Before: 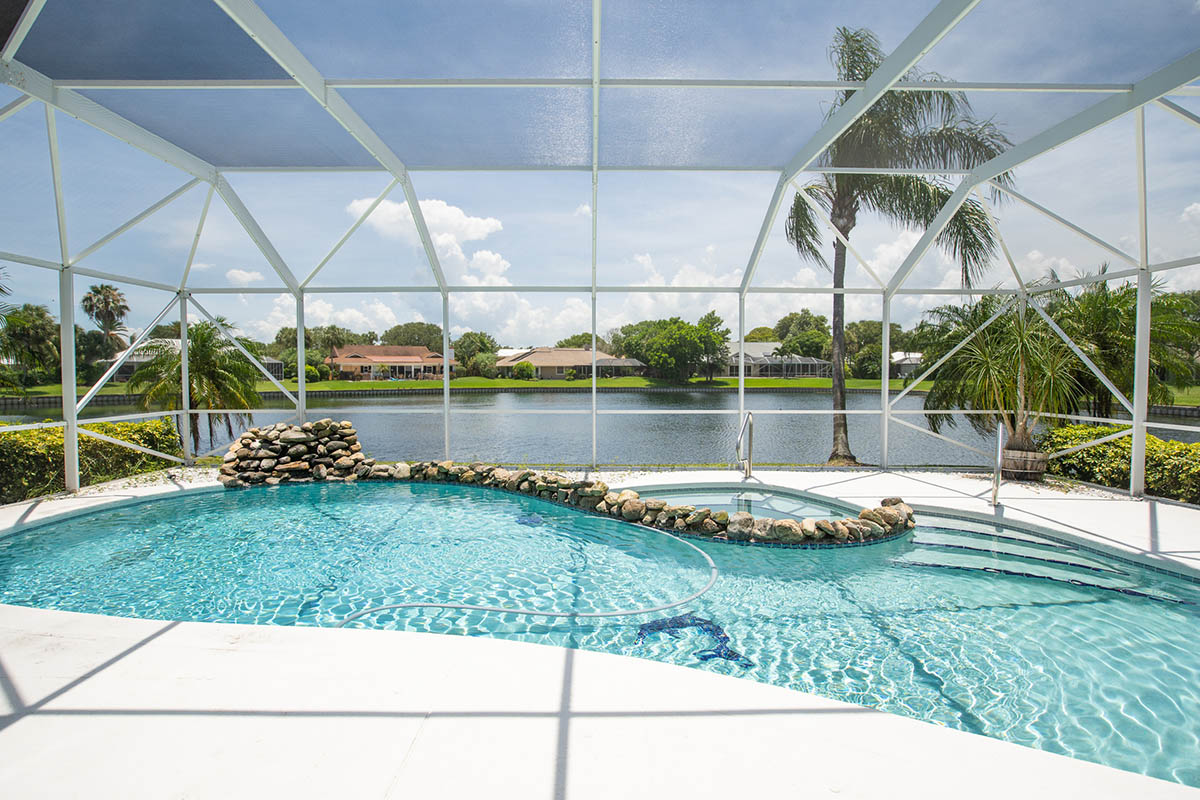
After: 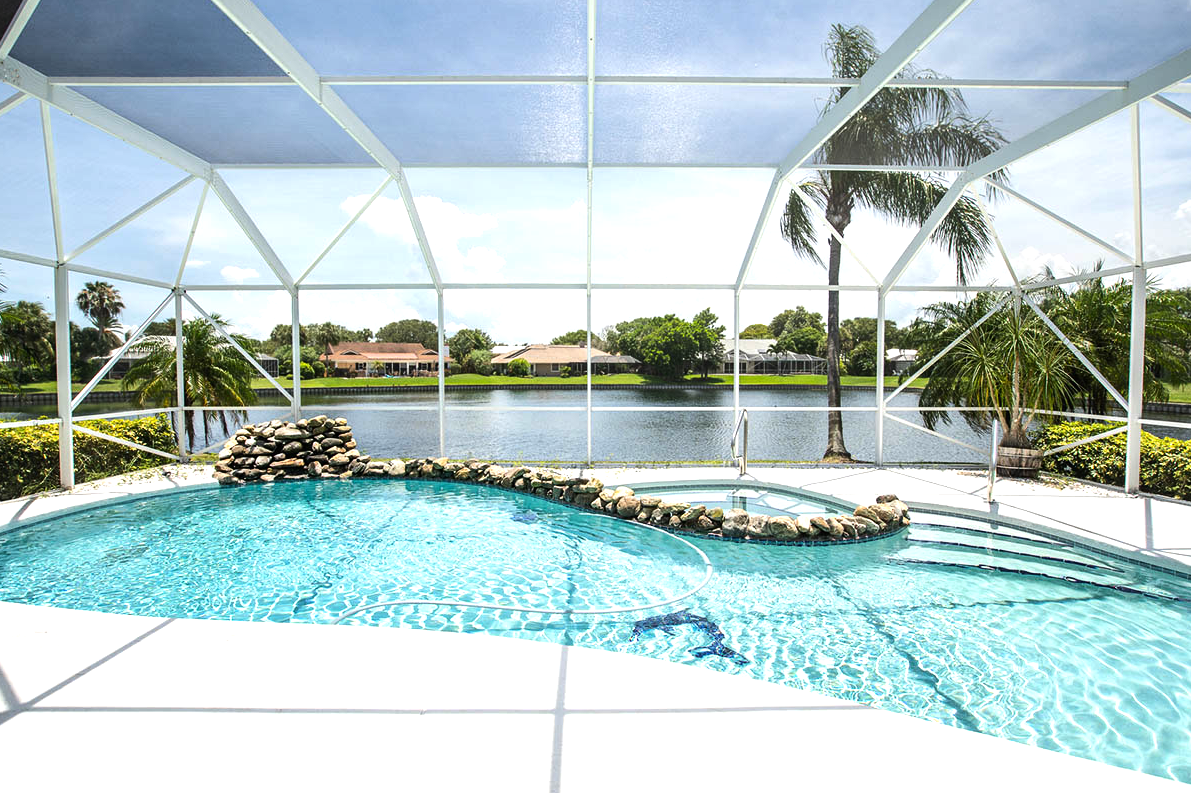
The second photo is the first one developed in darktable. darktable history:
crop: left 0.434%, top 0.485%, right 0.244%, bottom 0.386%
tone equalizer: -8 EV -0.75 EV, -7 EV -0.7 EV, -6 EV -0.6 EV, -5 EV -0.4 EV, -3 EV 0.4 EV, -2 EV 0.6 EV, -1 EV 0.7 EV, +0 EV 0.75 EV, edges refinement/feathering 500, mask exposure compensation -1.57 EV, preserve details no
